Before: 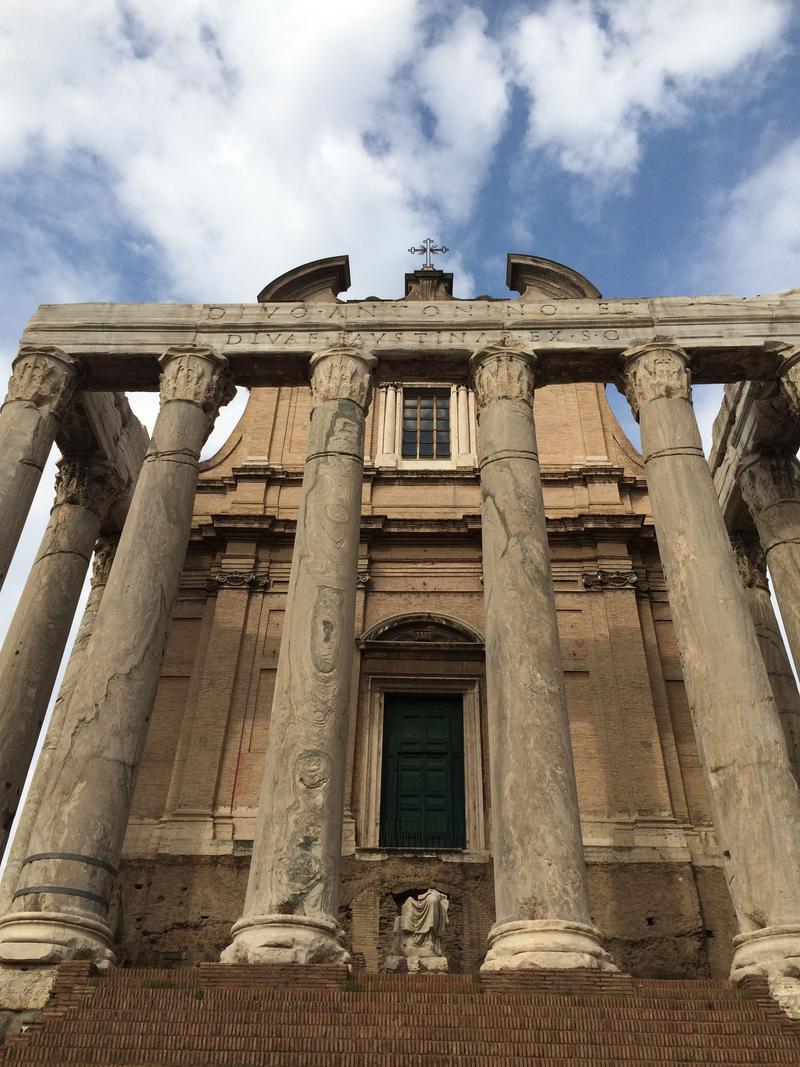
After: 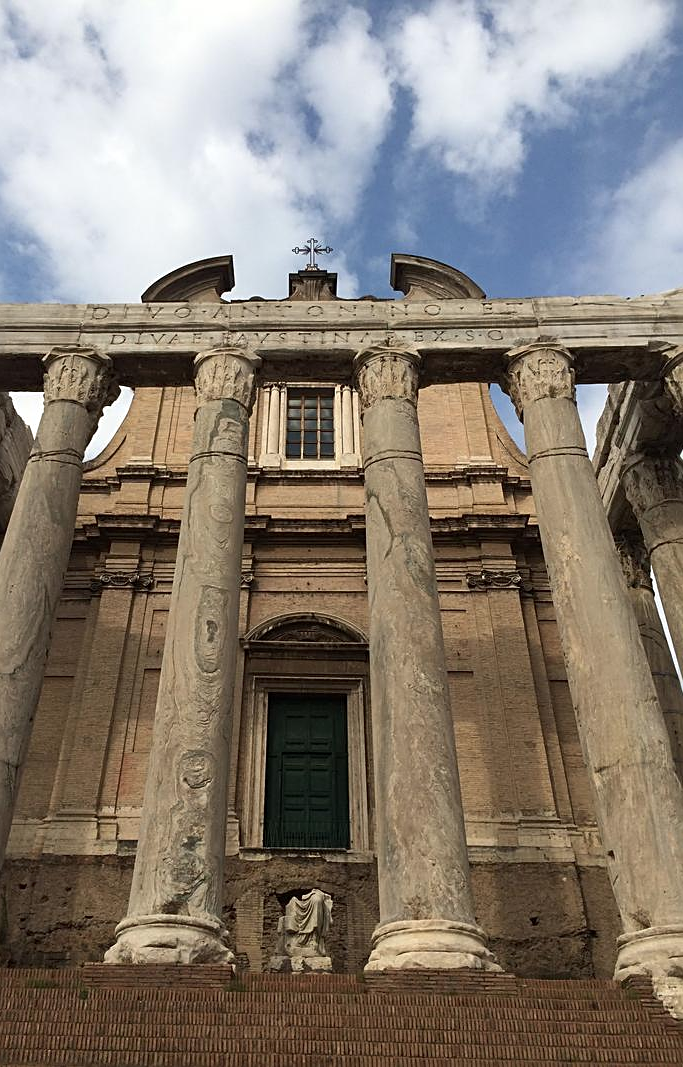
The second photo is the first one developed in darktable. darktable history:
crop and rotate: left 14.584%
contrast brightness saturation: saturation -0.05
sharpen: on, module defaults
